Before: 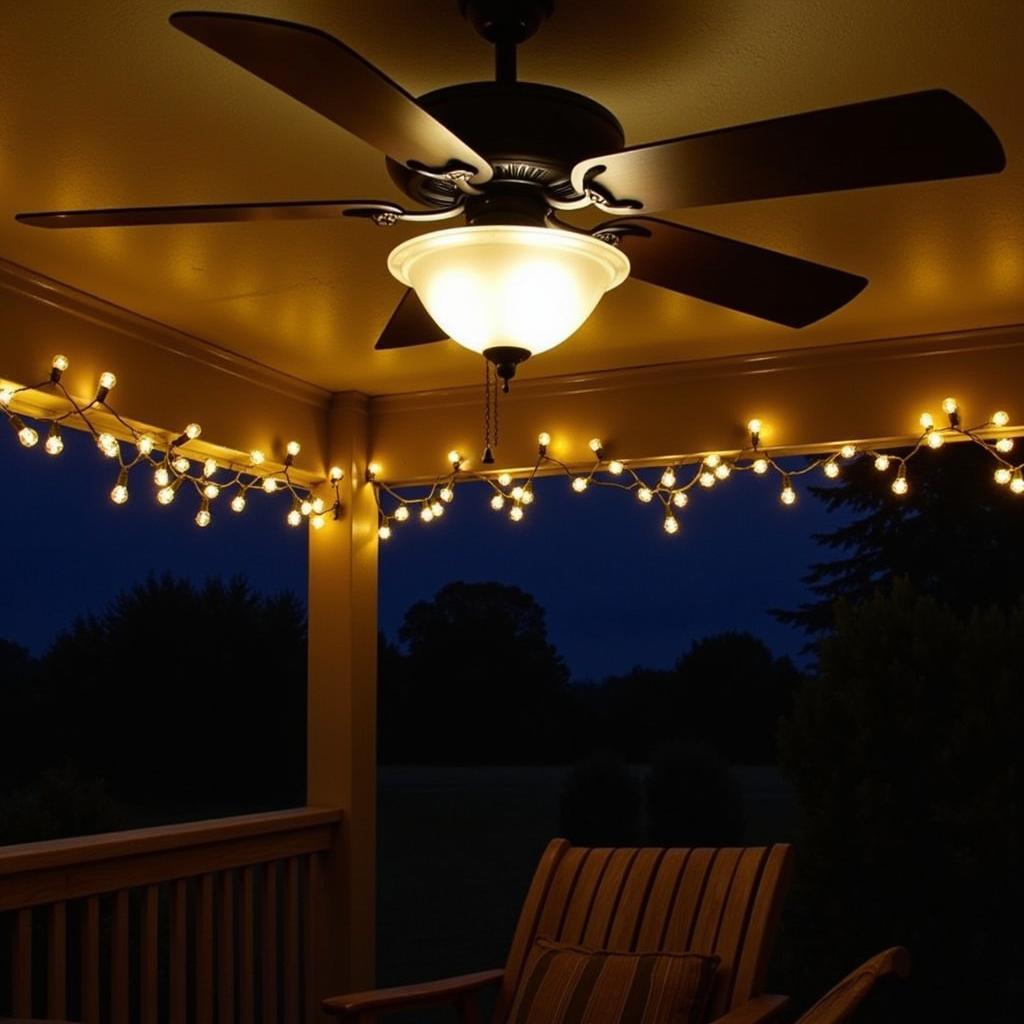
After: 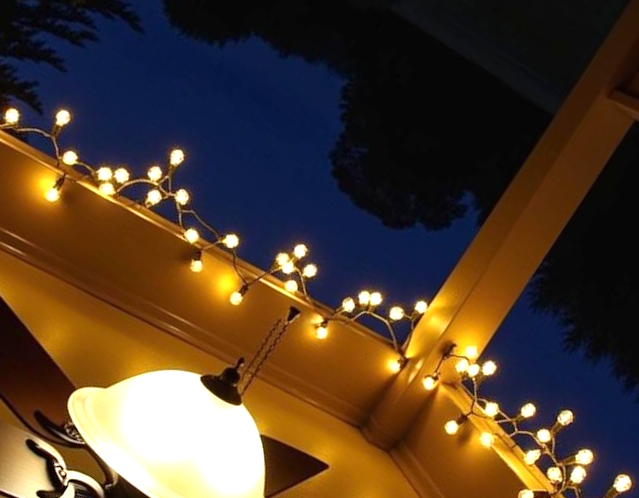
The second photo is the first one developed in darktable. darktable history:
crop and rotate: angle 147.01°, left 9.123%, top 15.623%, right 4.486%, bottom 16.99%
exposure: exposure 0.605 EV, compensate exposure bias true, compensate highlight preservation false
